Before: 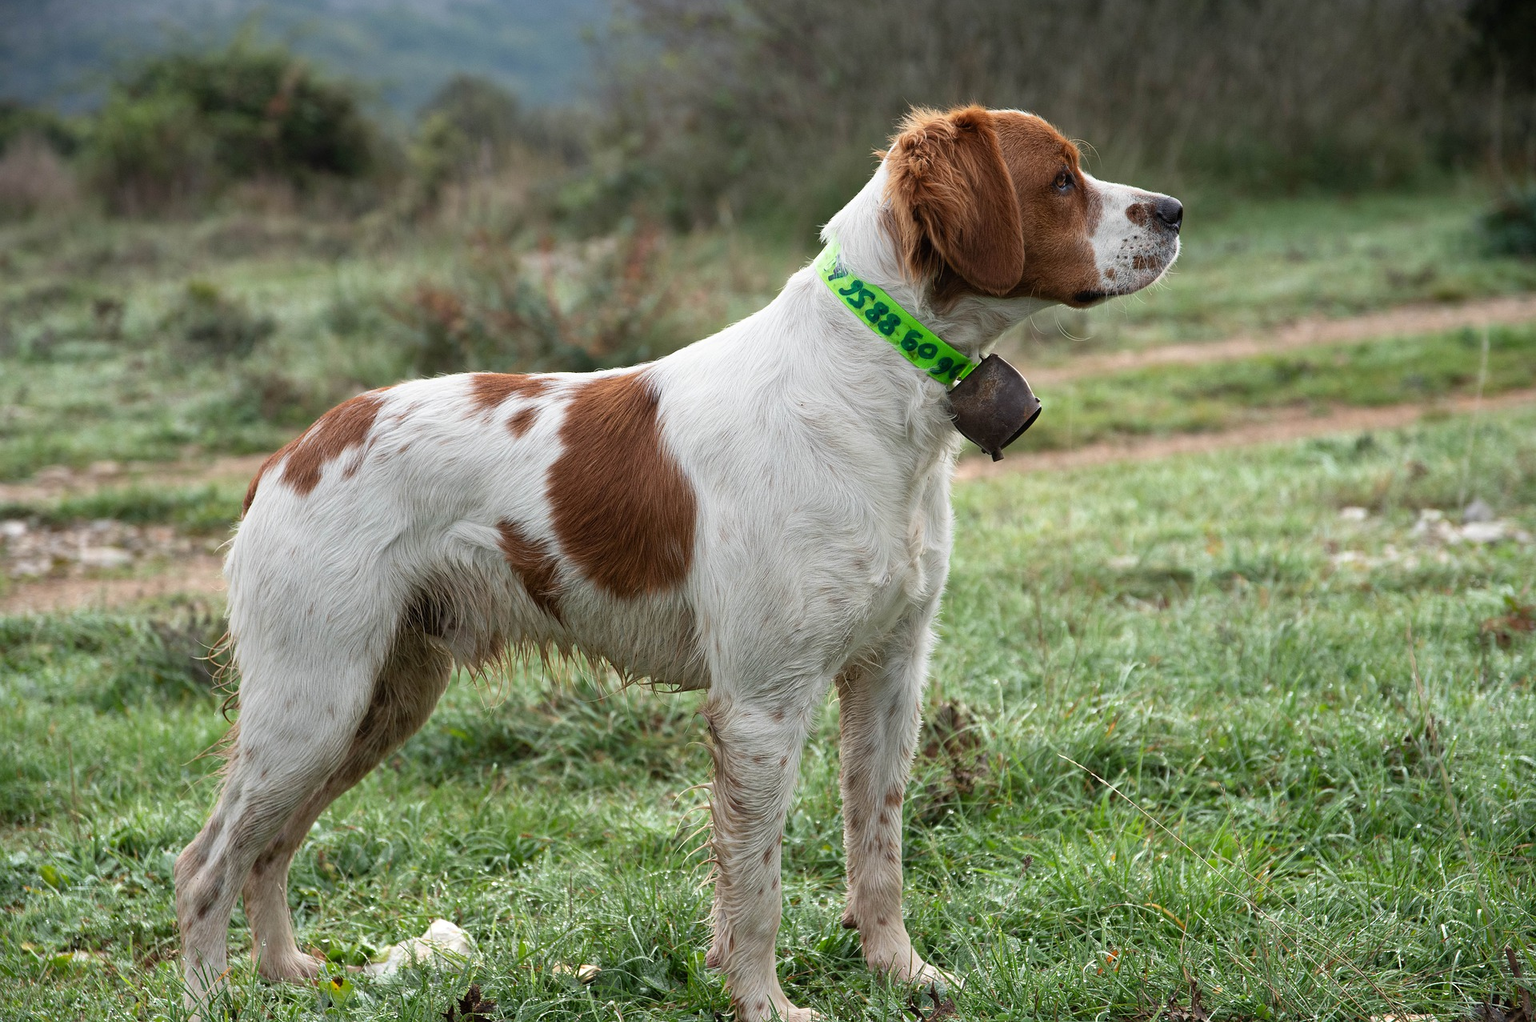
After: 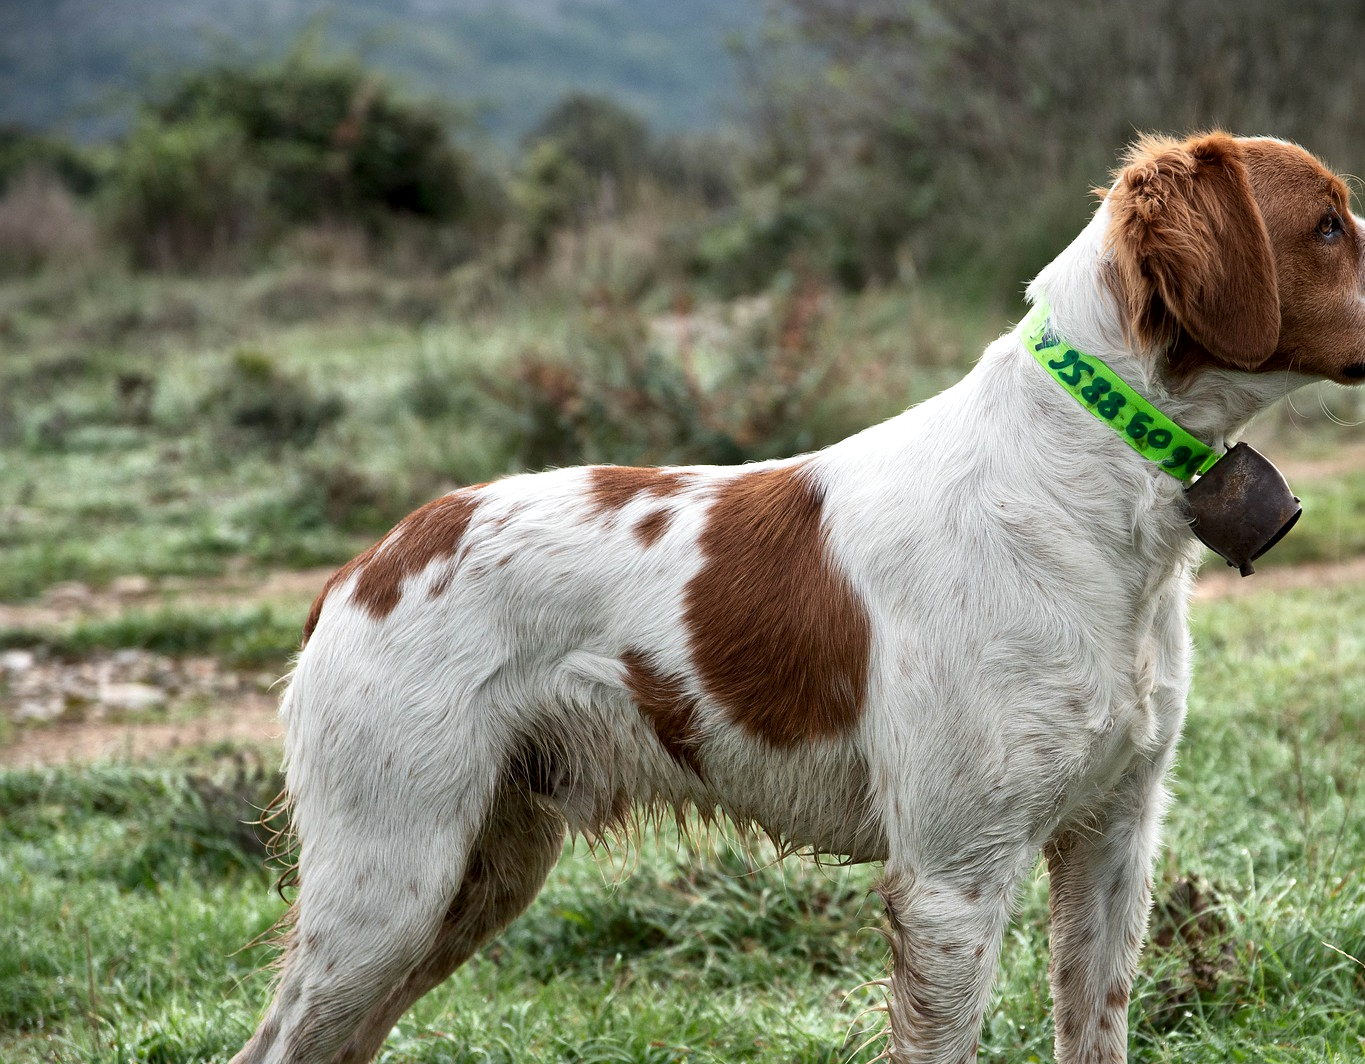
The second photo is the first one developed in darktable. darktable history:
crop: right 28.885%, bottom 16.626%
local contrast: mode bilateral grid, contrast 25, coarseness 60, detail 151%, midtone range 0.2
